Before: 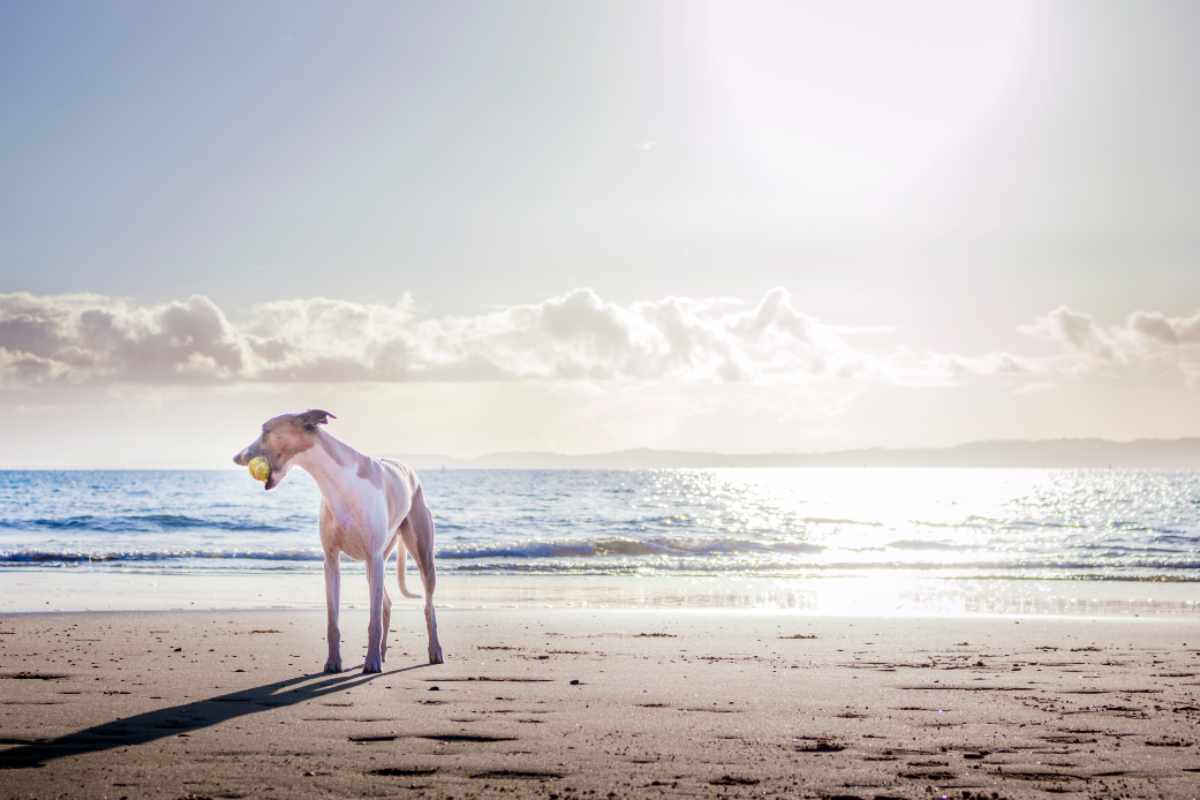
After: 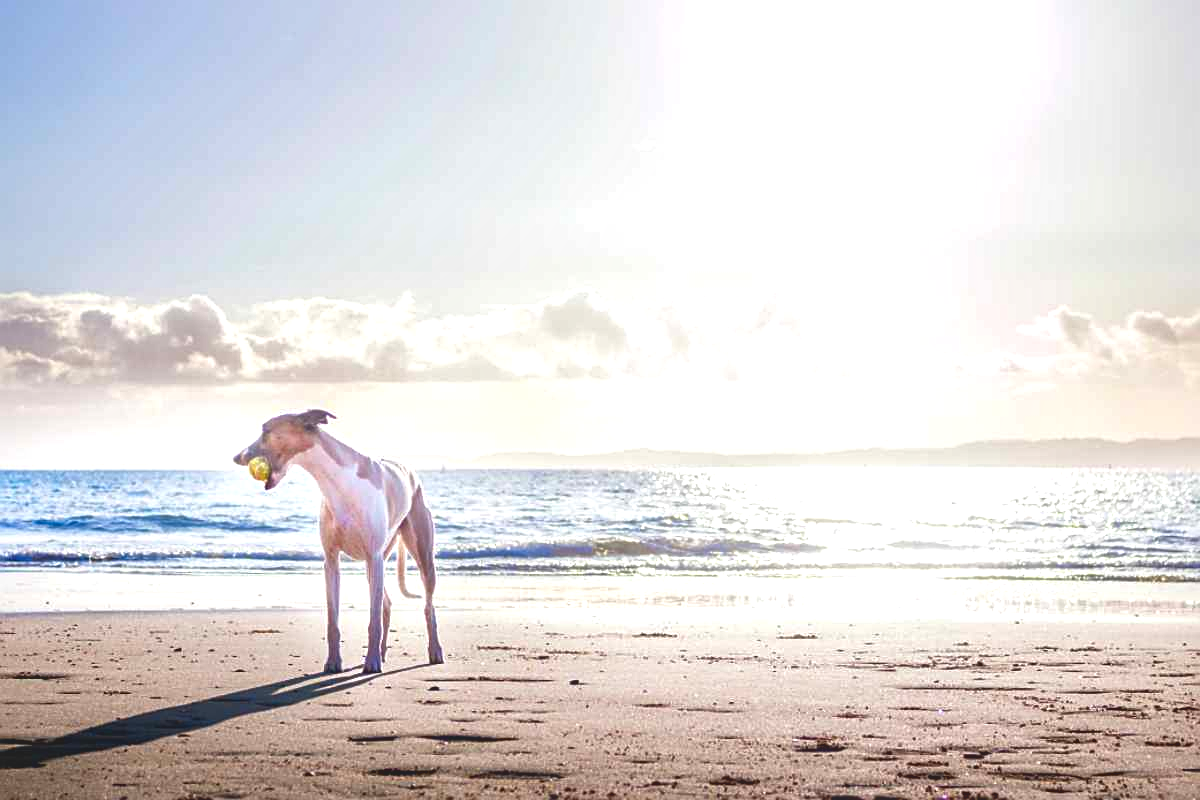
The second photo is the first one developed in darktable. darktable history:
sharpen: on, module defaults
local contrast: mode bilateral grid, contrast 21, coarseness 49, detail 171%, midtone range 0.2
contrast brightness saturation: contrast -0.289
exposure: black level correction 0, exposure 1 EV, compensate highlight preservation false
